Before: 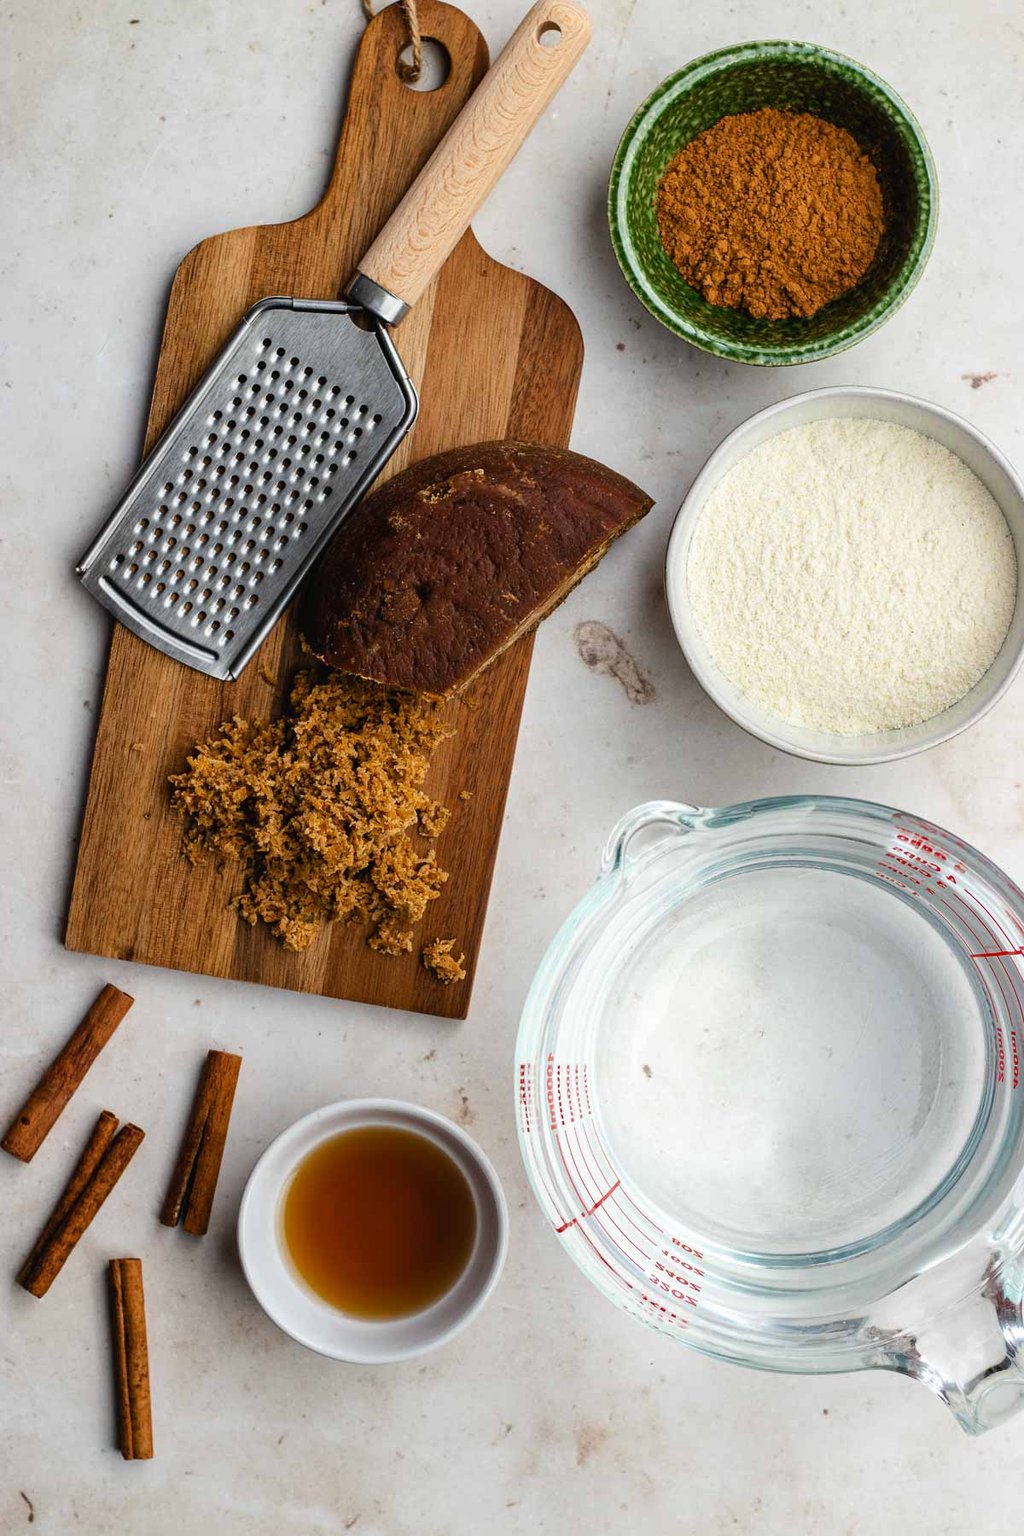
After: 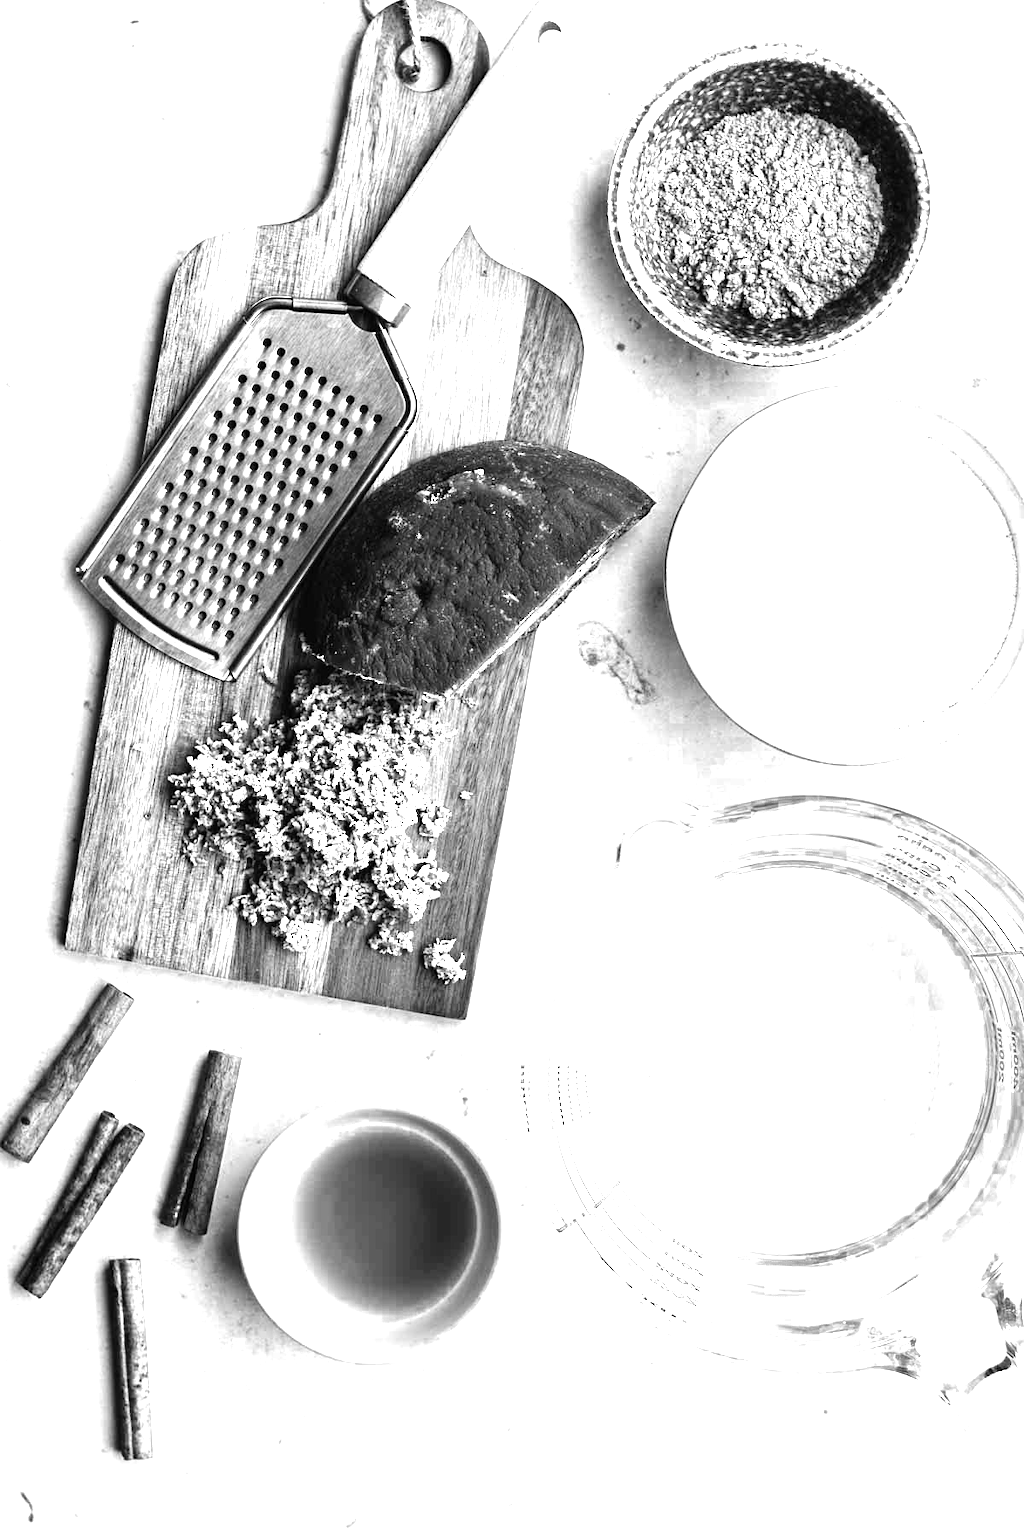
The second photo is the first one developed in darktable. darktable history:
color balance rgb: shadows lift › luminance -20%, power › hue 72.24°, highlights gain › luminance 15%, global offset › hue 171.6°, perceptual saturation grading › highlights -30%, perceptual saturation grading › shadows 20%, global vibrance 30%, contrast 10%
exposure: exposure 1 EV, compensate highlight preservation false
monochrome: on, module defaults
color zones: curves: ch0 [(0, 0.554) (0.146, 0.662) (0.293, 0.86) (0.503, 0.774) (0.637, 0.106) (0.74, 0.072) (0.866, 0.488) (0.998, 0.569)]; ch1 [(0, 0) (0.143, 0) (0.286, 0) (0.429, 0) (0.571, 0) (0.714, 0) (0.857, 0)]
